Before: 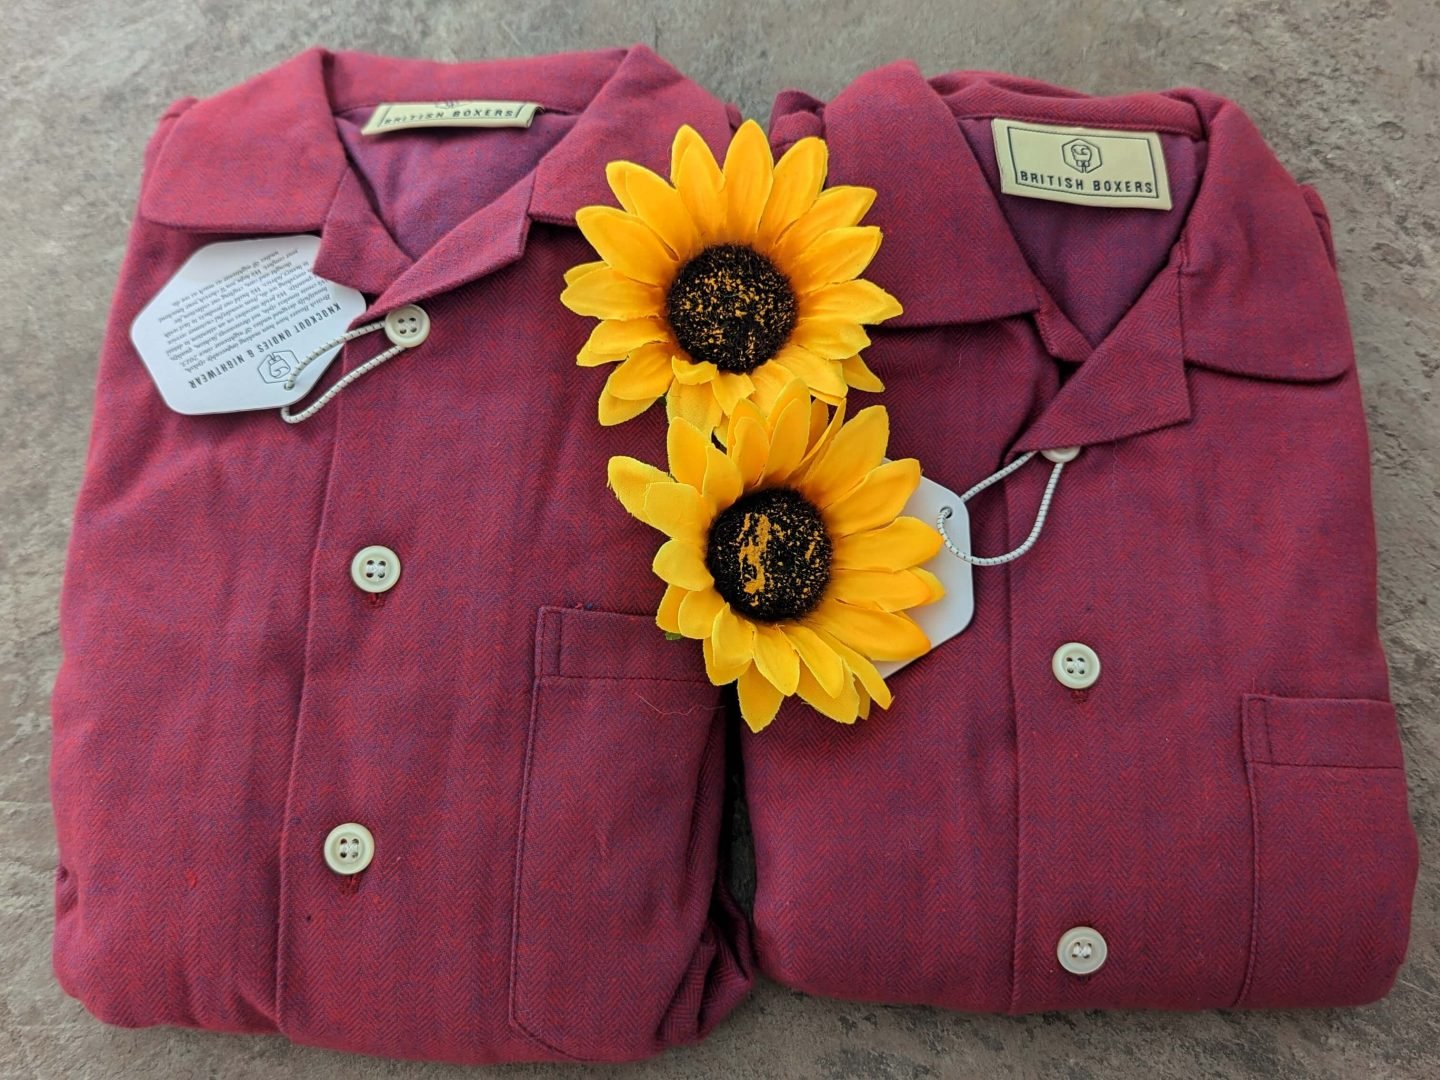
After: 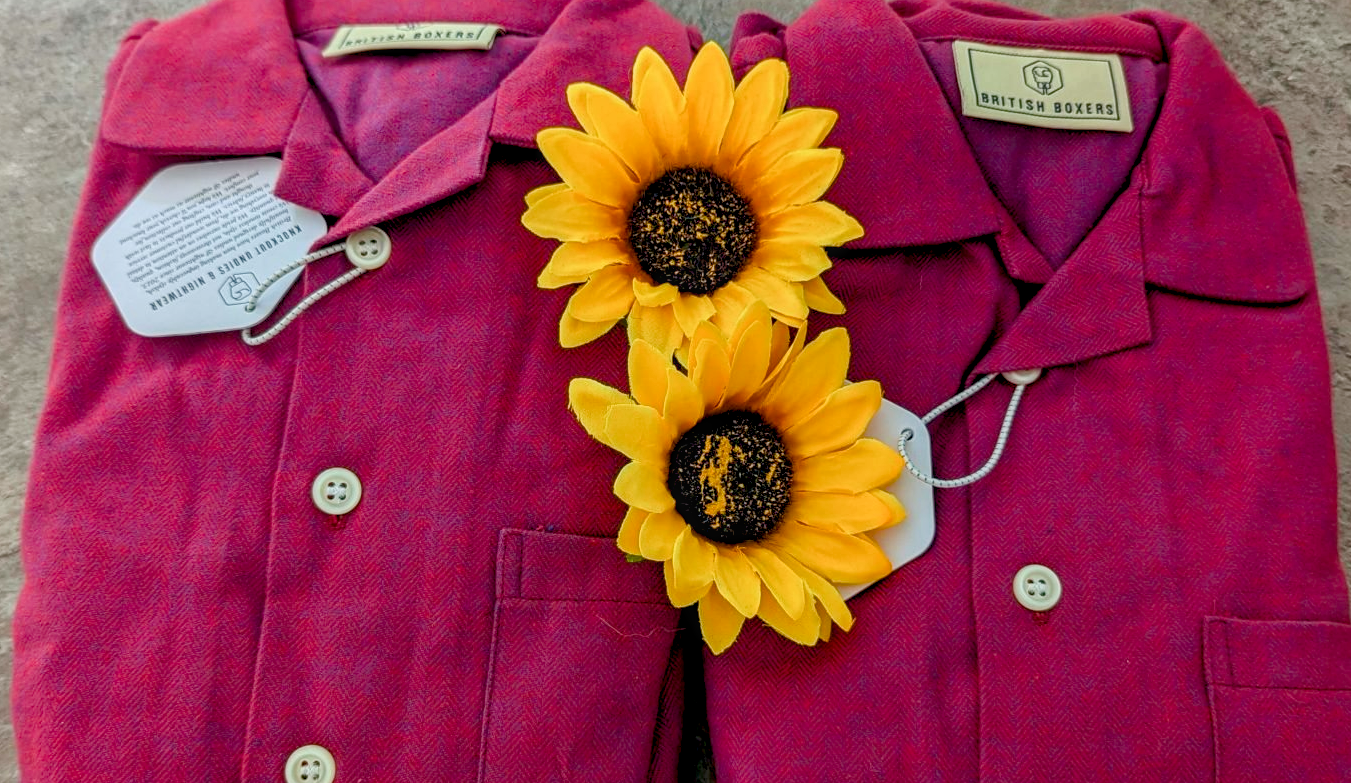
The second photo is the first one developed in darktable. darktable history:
crop: left 2.737%, top 7.287%, right 3.421%, bottom 20.179%
color balance rgb: global offset › luminance -0.5%, perceptual saturation grading › highlights -17.77%, perceptual saturation grading › mid-tones 33.1%, perceptual saturation grading › shadows 50.52%, perceptual brilliance grading › highlights 10.8%, perceptual brilliance grading › shadows -10.8%, global vibrance 24.22%, contrast -25%
local contrast: detail 130%
